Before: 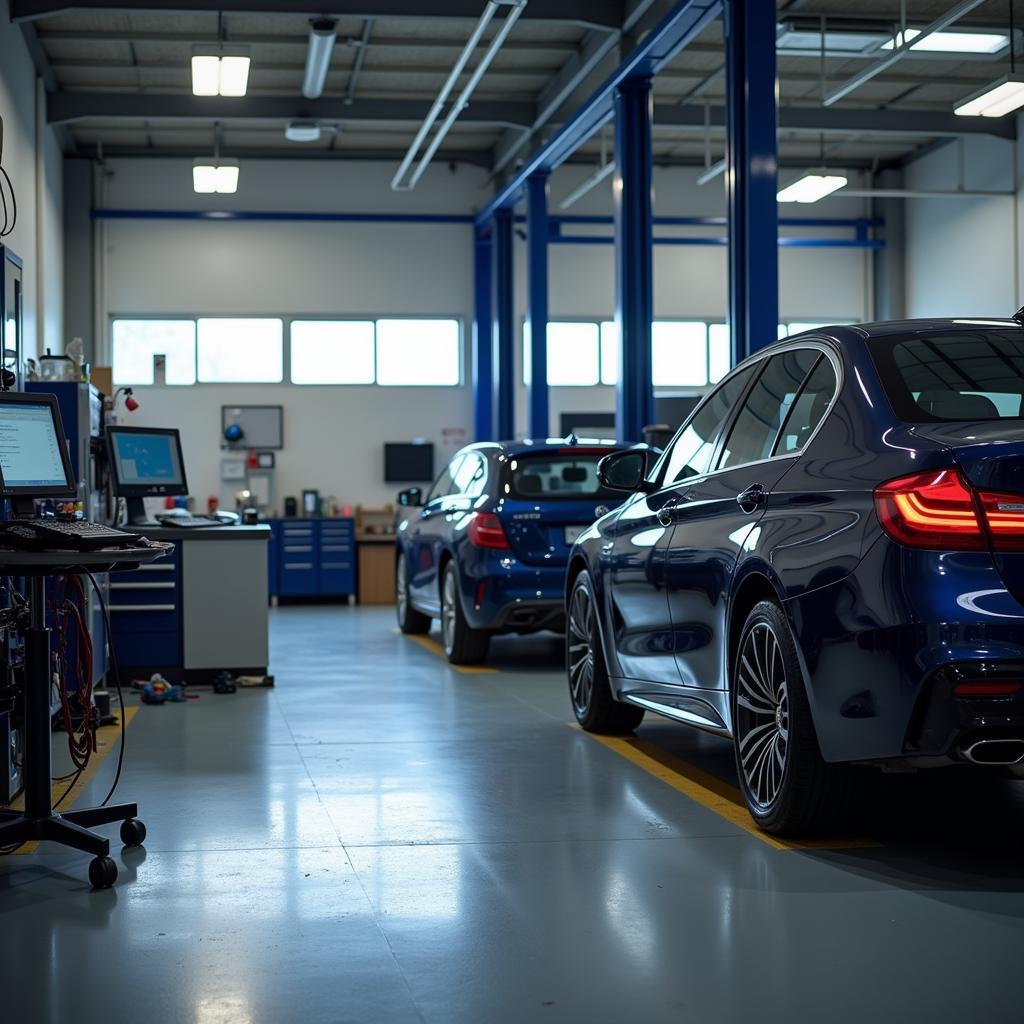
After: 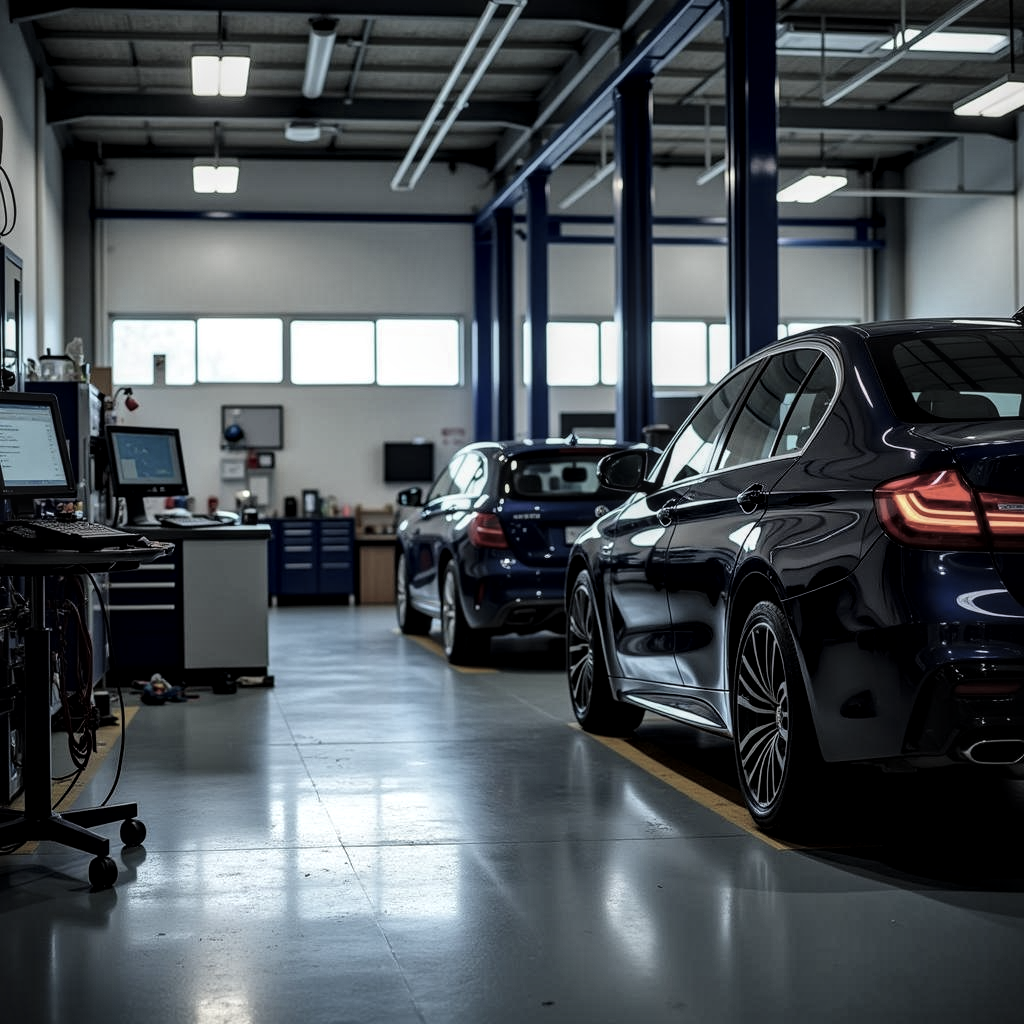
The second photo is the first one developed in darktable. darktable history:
local contrast: on, module defaults
global tonemap: drago (1, 100), detail 1
exposure: exposure -2.446 EV, compensate highlight preservation false
